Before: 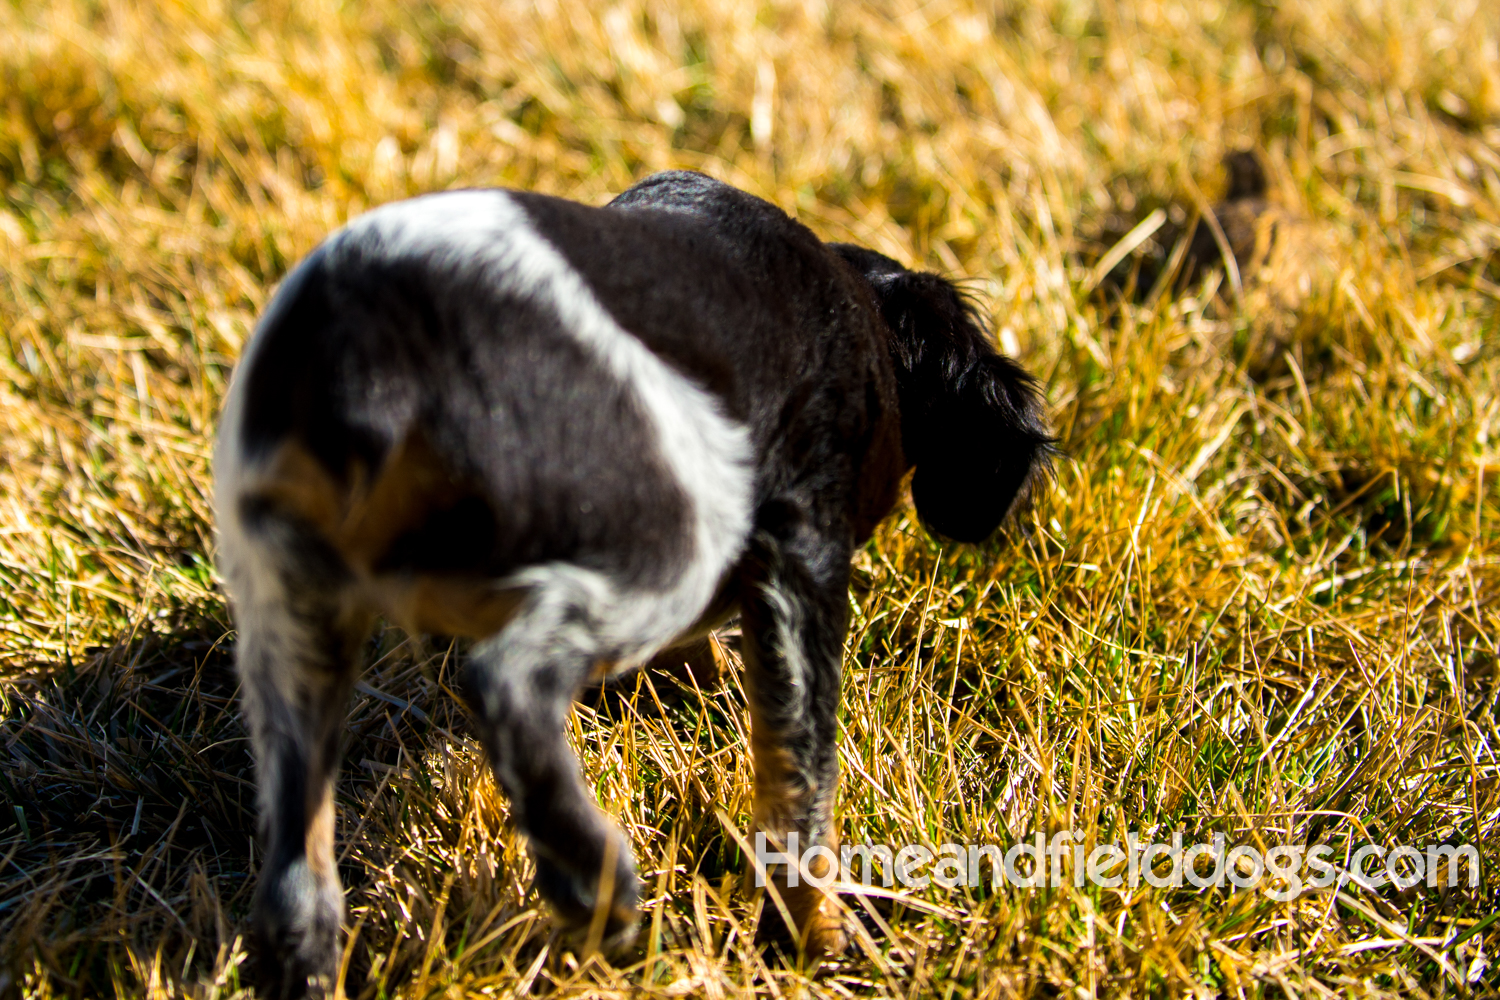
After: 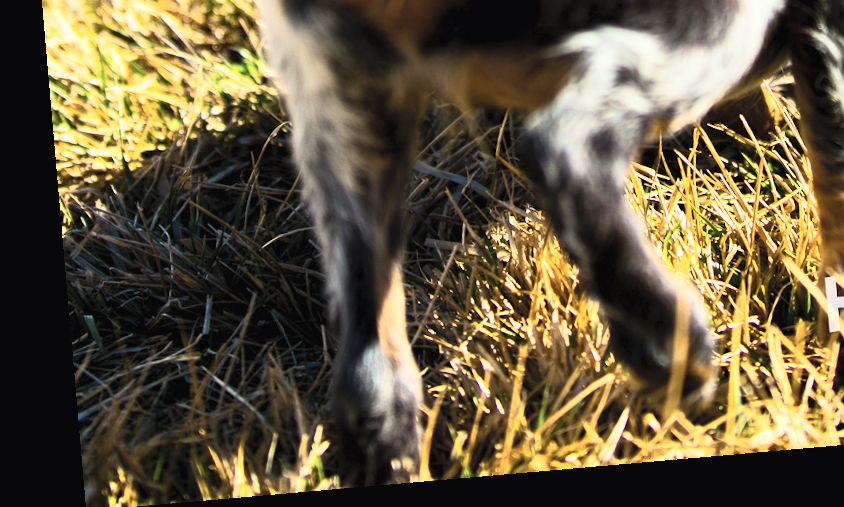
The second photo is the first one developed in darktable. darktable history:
contrast brightness saturation: contrast 0.39, brightness 0.53
crop and rotate: top 54.778%, right 46.61%, bottom 0.159%
rotate and perspective: rotation -4.98°, automatic cropping off
filmic rgb: black relative exposure -16 EV, white relative exposure 2.93 EV, hardness 10.04, color science v6 (2022)
